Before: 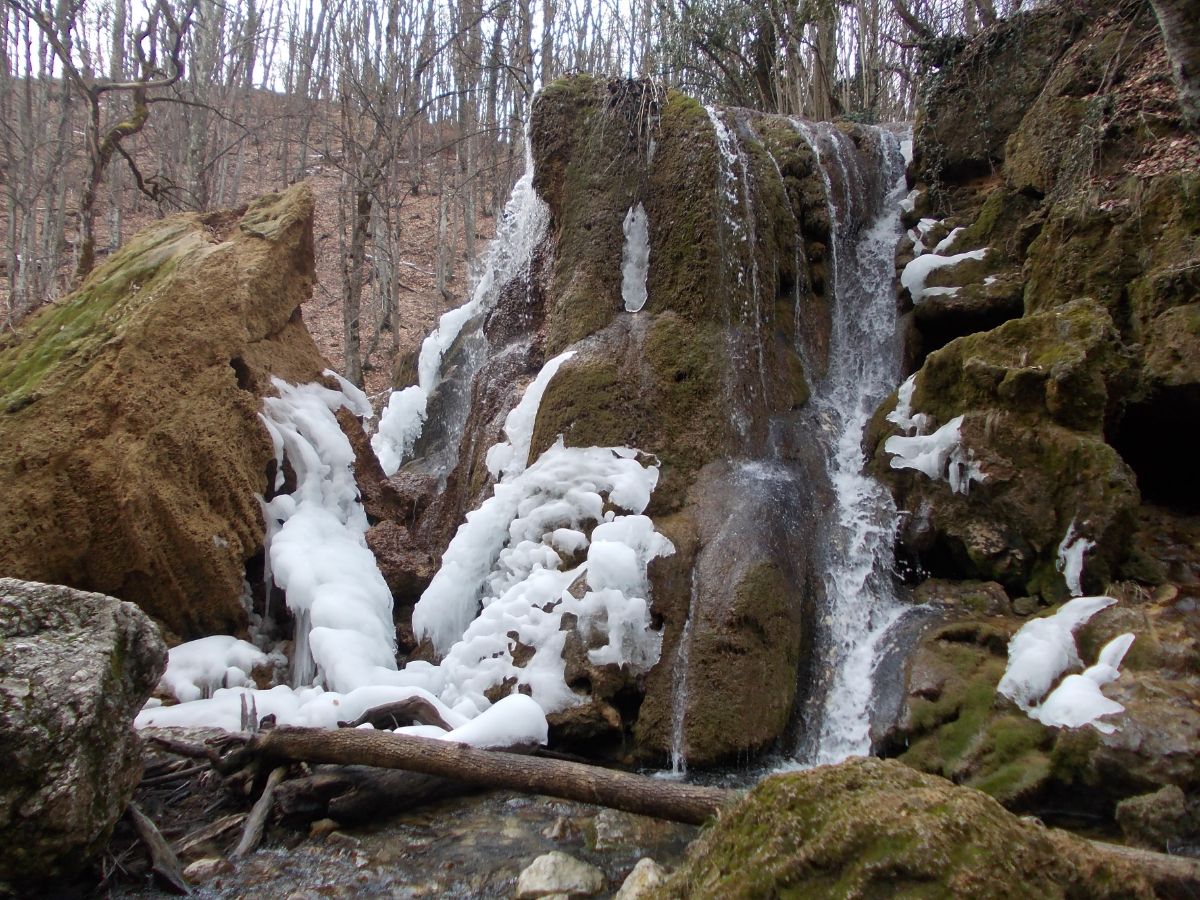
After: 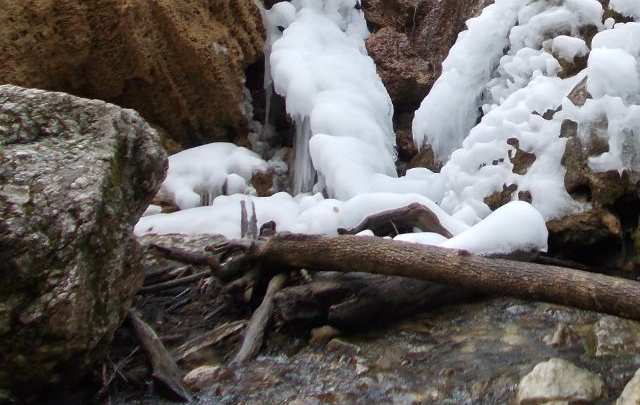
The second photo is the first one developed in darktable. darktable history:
crop and rotate: top 54.778%, right 46.61%, bottom 0.159%
tone equalizer: on, module defaults
